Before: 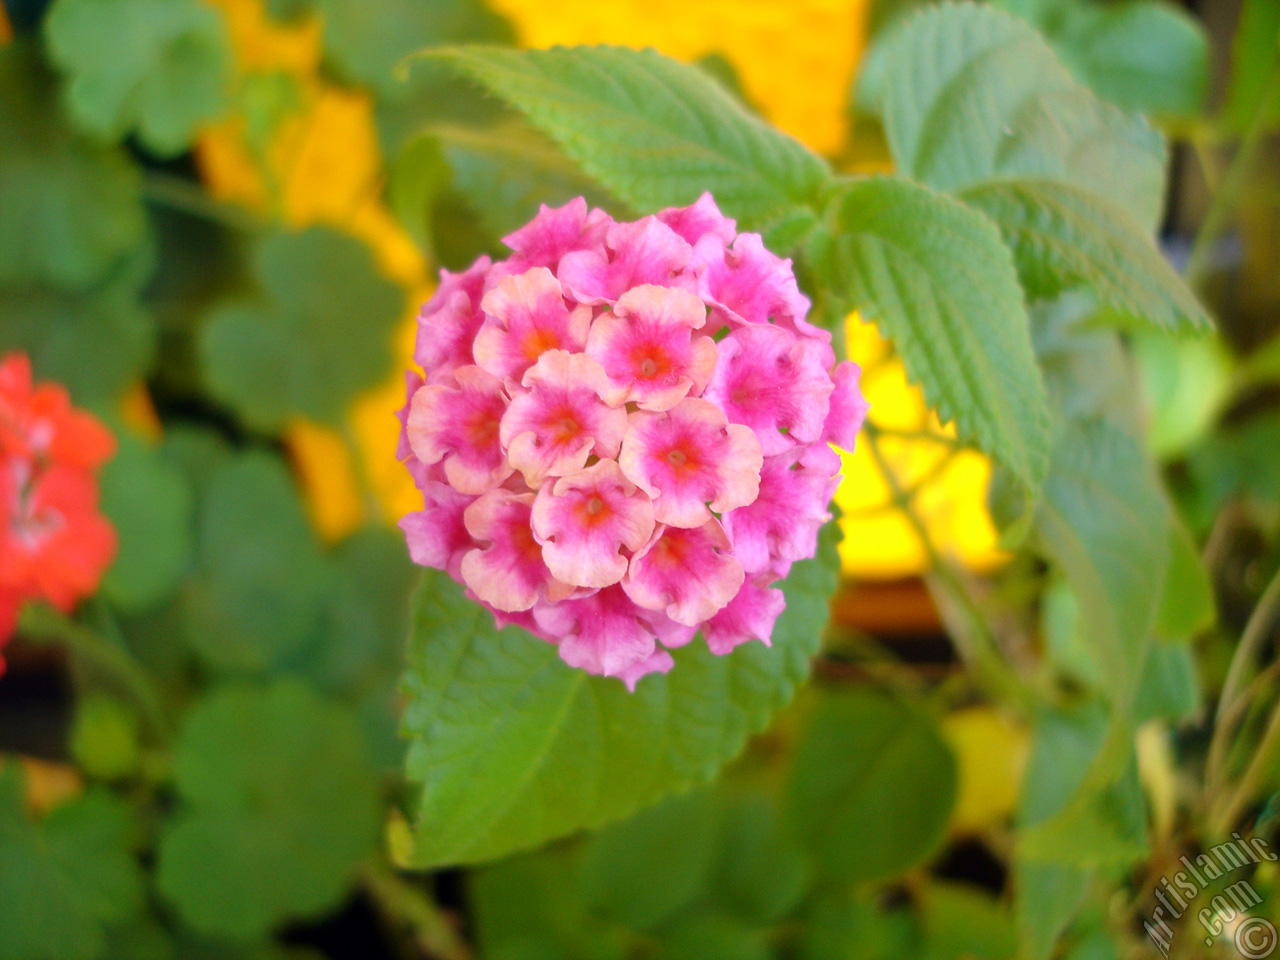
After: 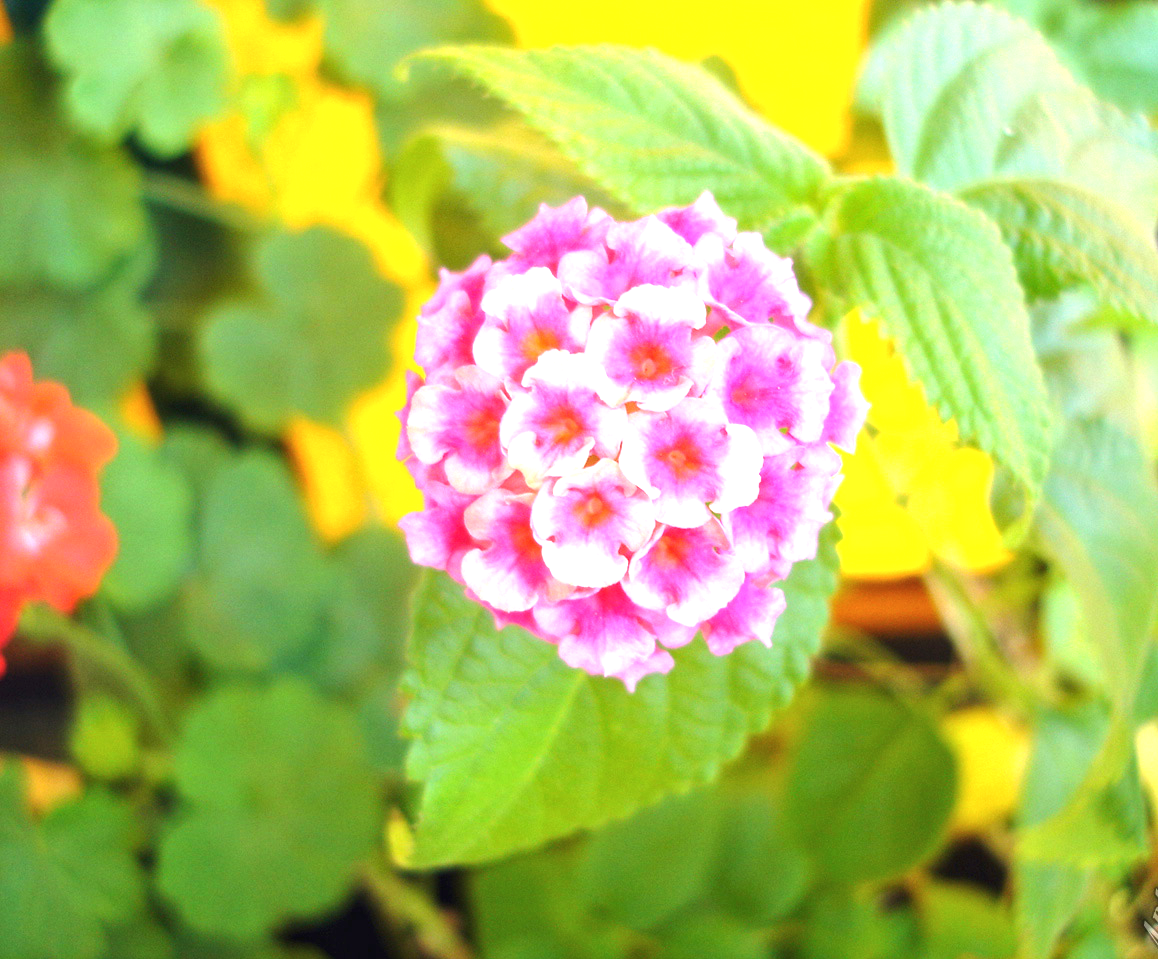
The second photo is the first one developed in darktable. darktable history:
crop: right 9.509%, bottom 0.031%
white balance: emerald 1
local contrast: highlights 100%, shadows 100%, detail 120%, midtone range 0.2
exposure: black level correction -0.002, exposure 1.35 EV, compensate highlight preservation false
